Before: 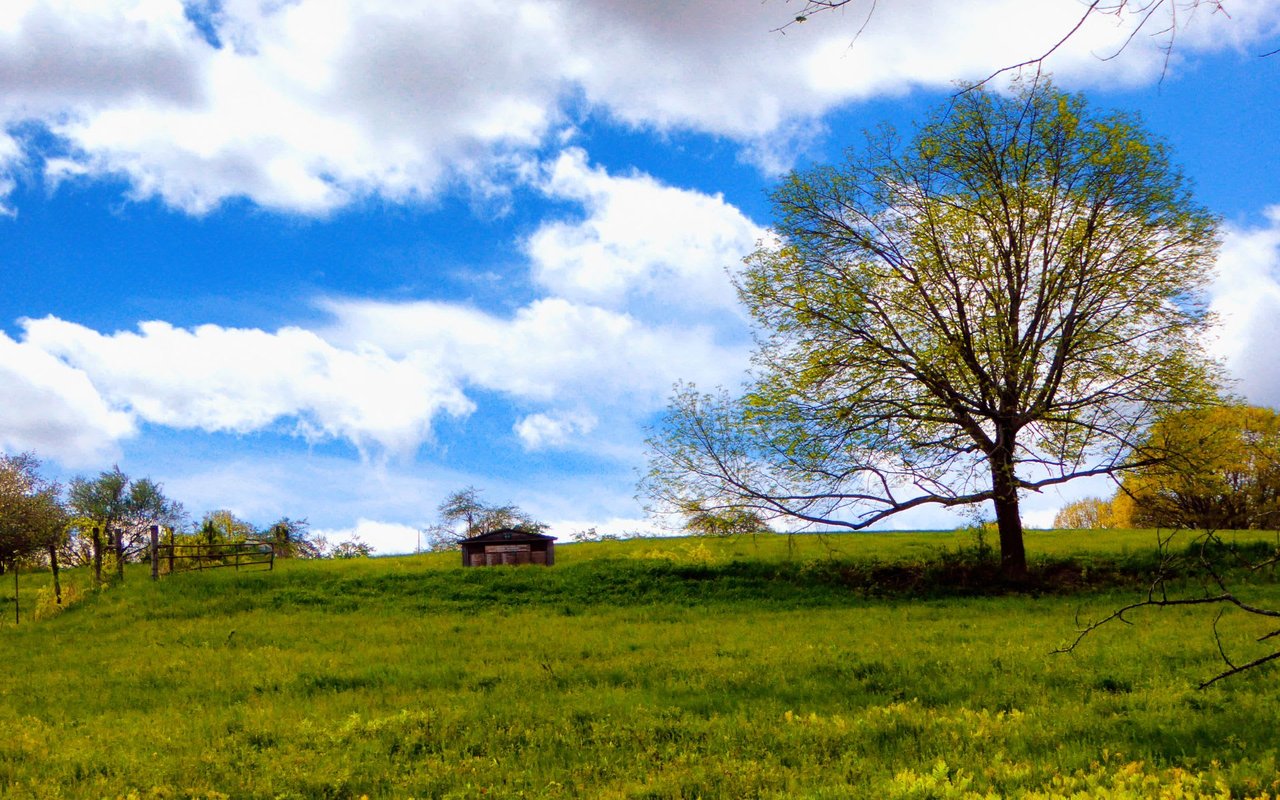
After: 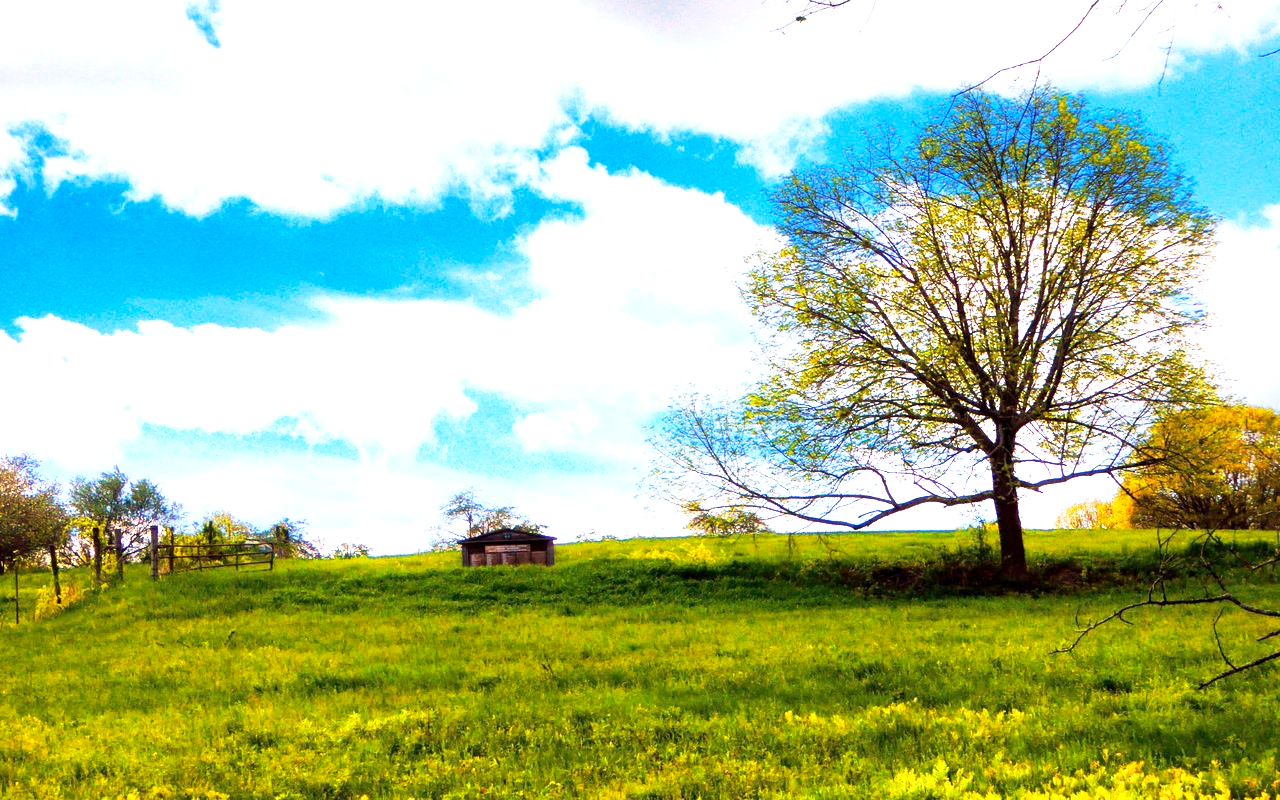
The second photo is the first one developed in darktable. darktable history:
base curve: curves: ch0 [(0, 0) (0.257, 0.25) (0.482, 0.586) (0.757, 0.871) (1, 1)], preserve colors none
exposure: black level correction 0.001, exposure 1.035 EV, compensate highlight preservation false
